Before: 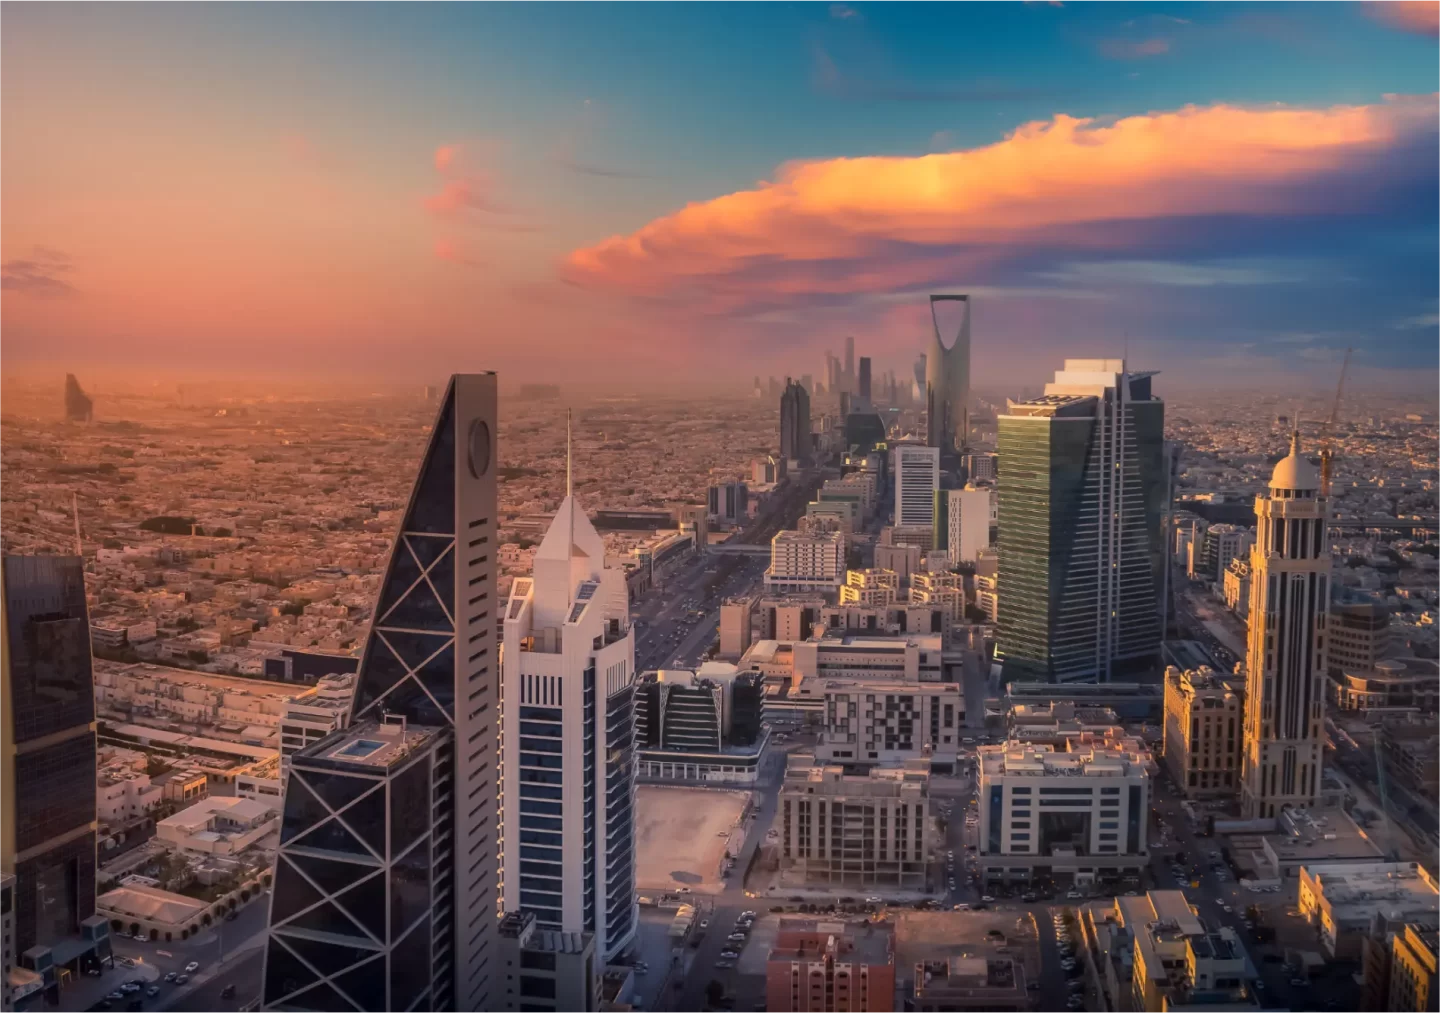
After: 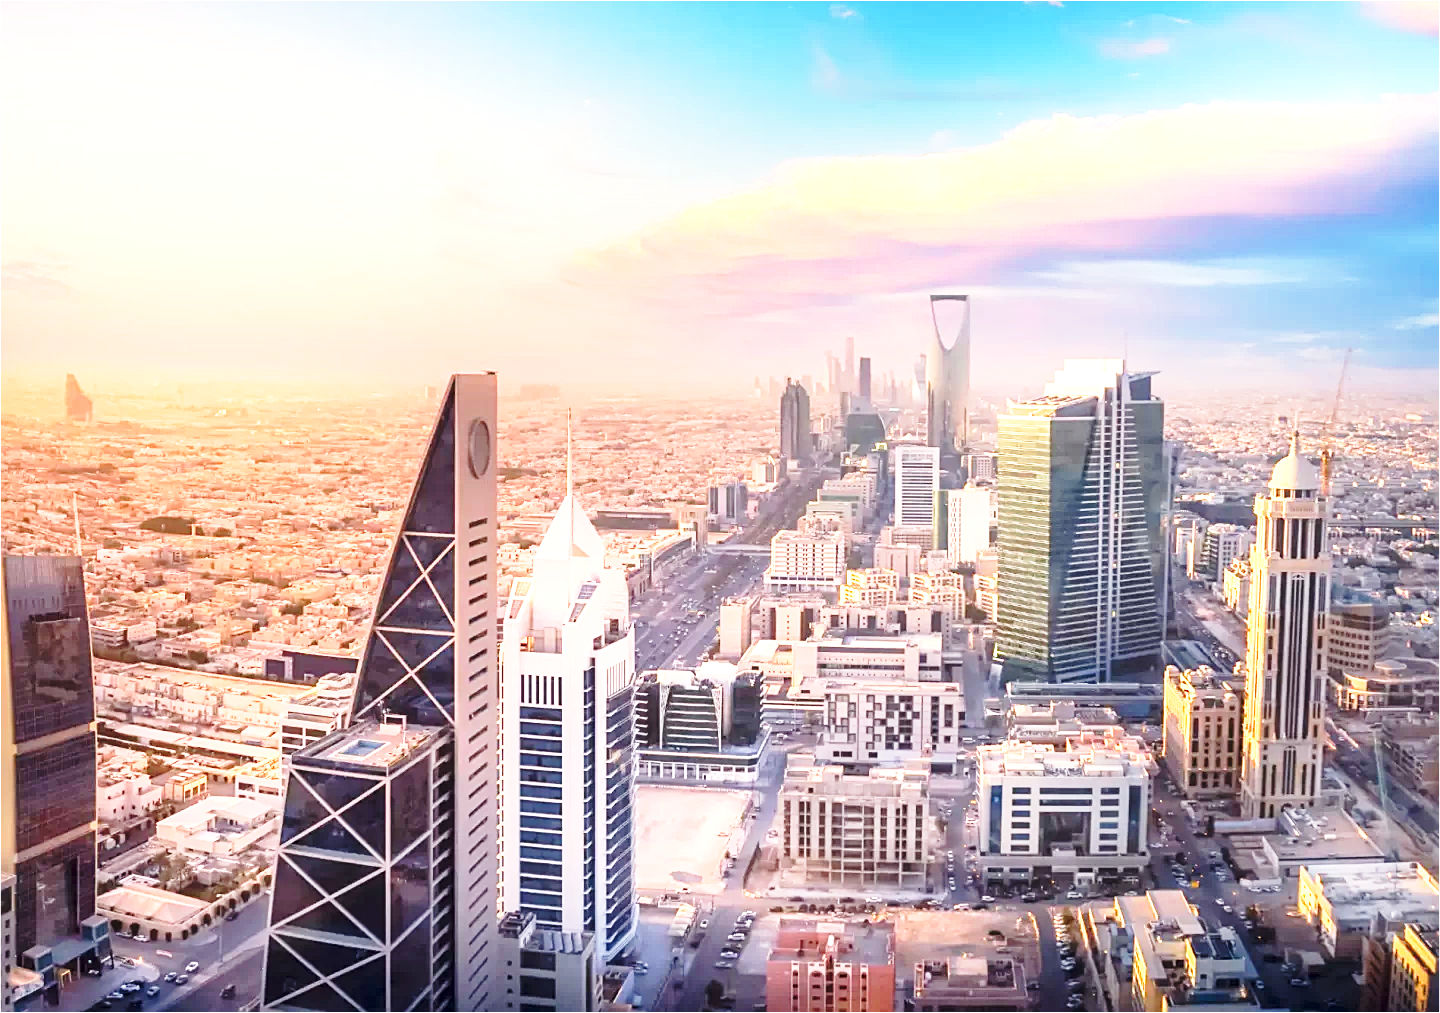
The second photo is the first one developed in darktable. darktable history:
sharpen: on, module defaults
exposure: black level correction 0, exposure 1.74 EV, compensate highlight preservation false
base curve: curves: ch0 [(0, 0) (0.028, 0.03) (0.121, 0.232) (0.46, 0.748) (0.859, 0.968) (1, 1)], preserve colors none
